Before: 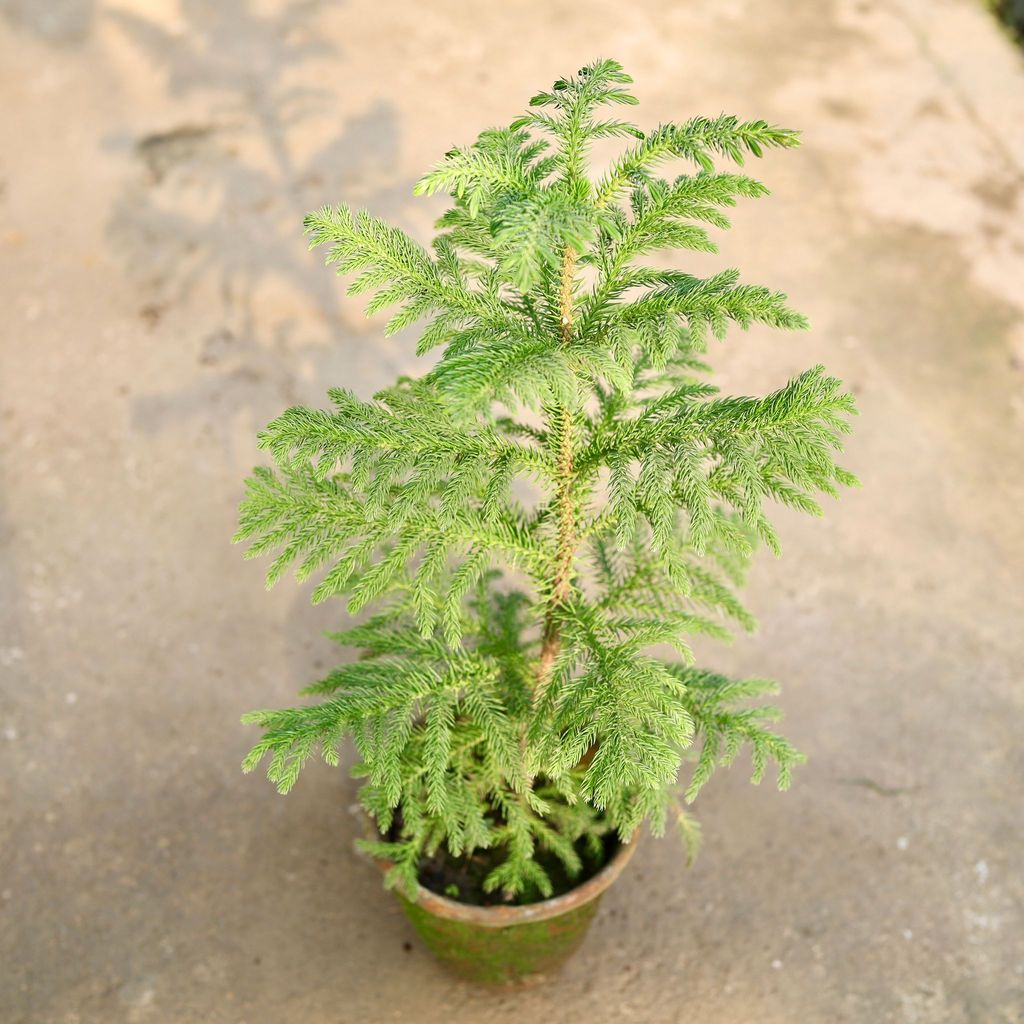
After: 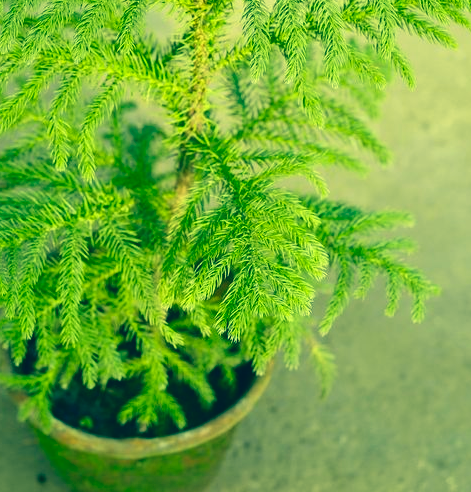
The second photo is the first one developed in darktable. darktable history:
color correction: highlights a* -16.12, highlights b* 39.75, shadows a* -39.36, shadows b* -25.43
crop: left 35.788%, top 45.733%, right 18.136%, bottom 6.147%
